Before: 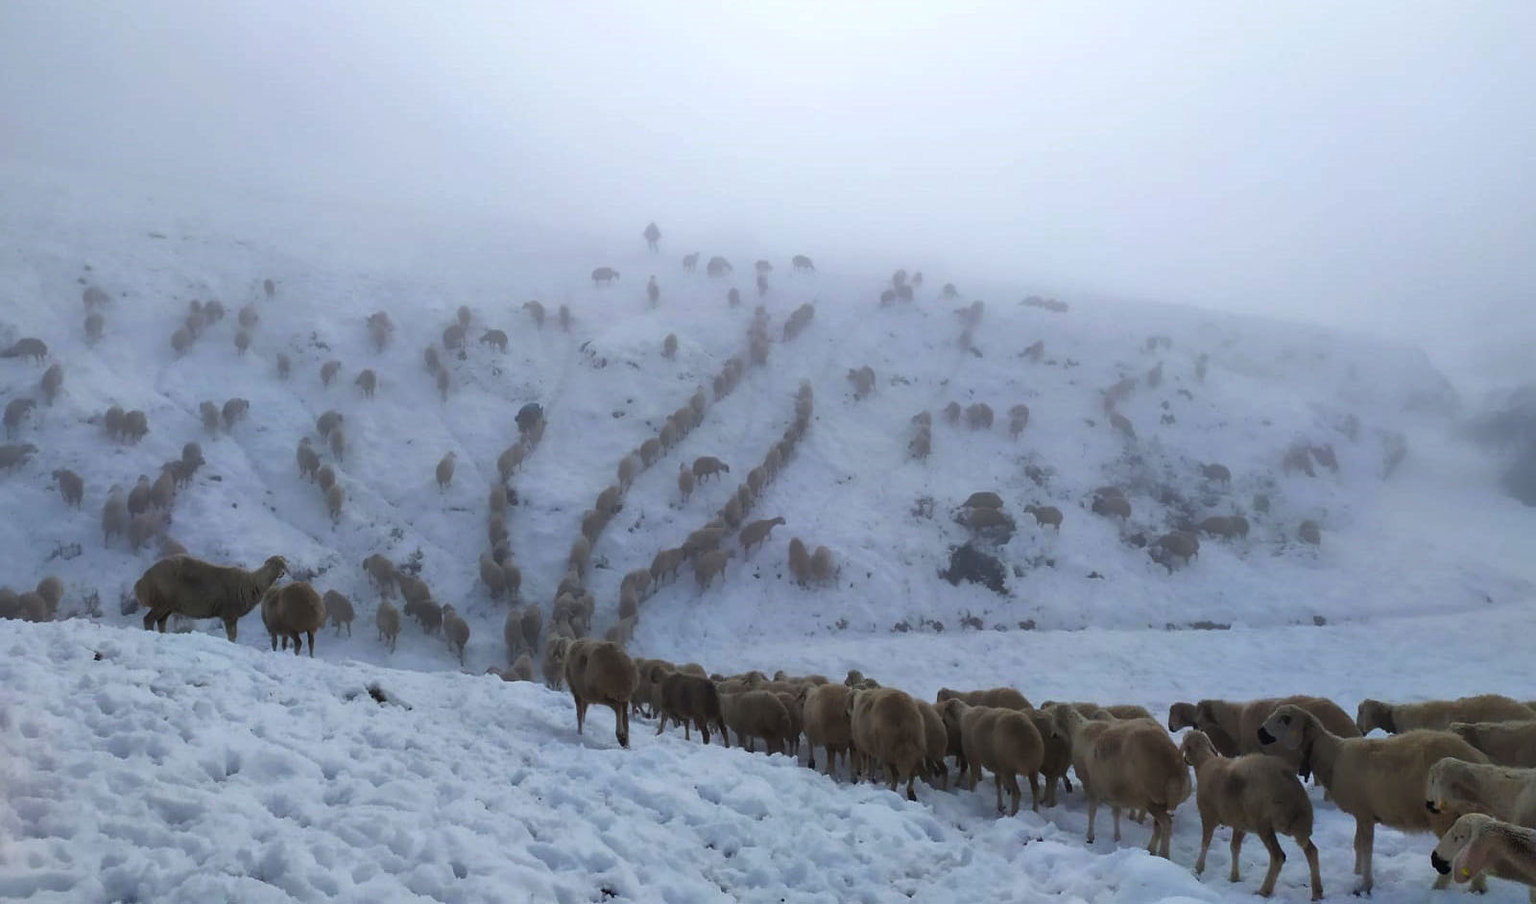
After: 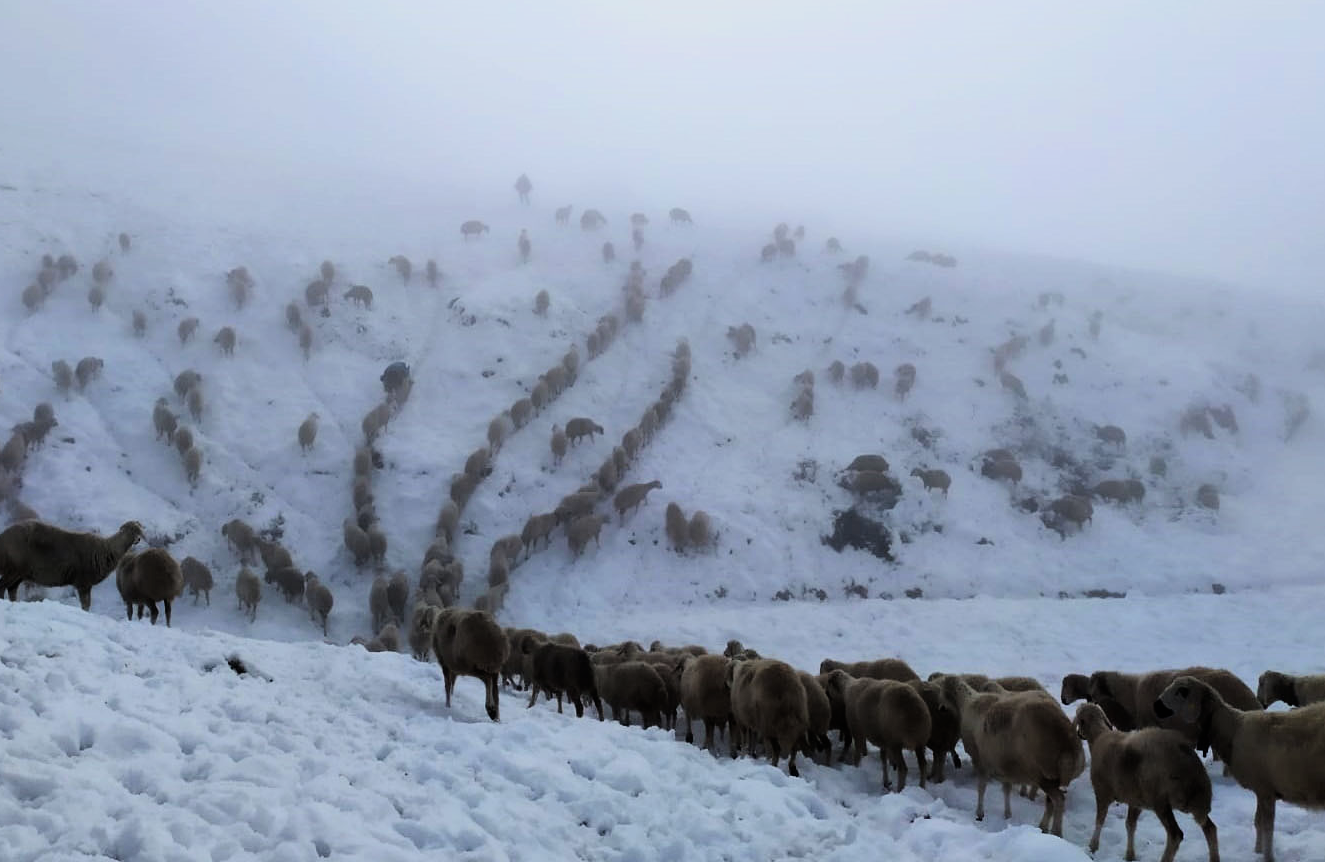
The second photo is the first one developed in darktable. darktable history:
filmic rgb: hardness 4.17, contrast 1.364, color science v6 (2022)
crop: left 9.807%, top 6.259%, right 7.334%, bottom 2.177%
